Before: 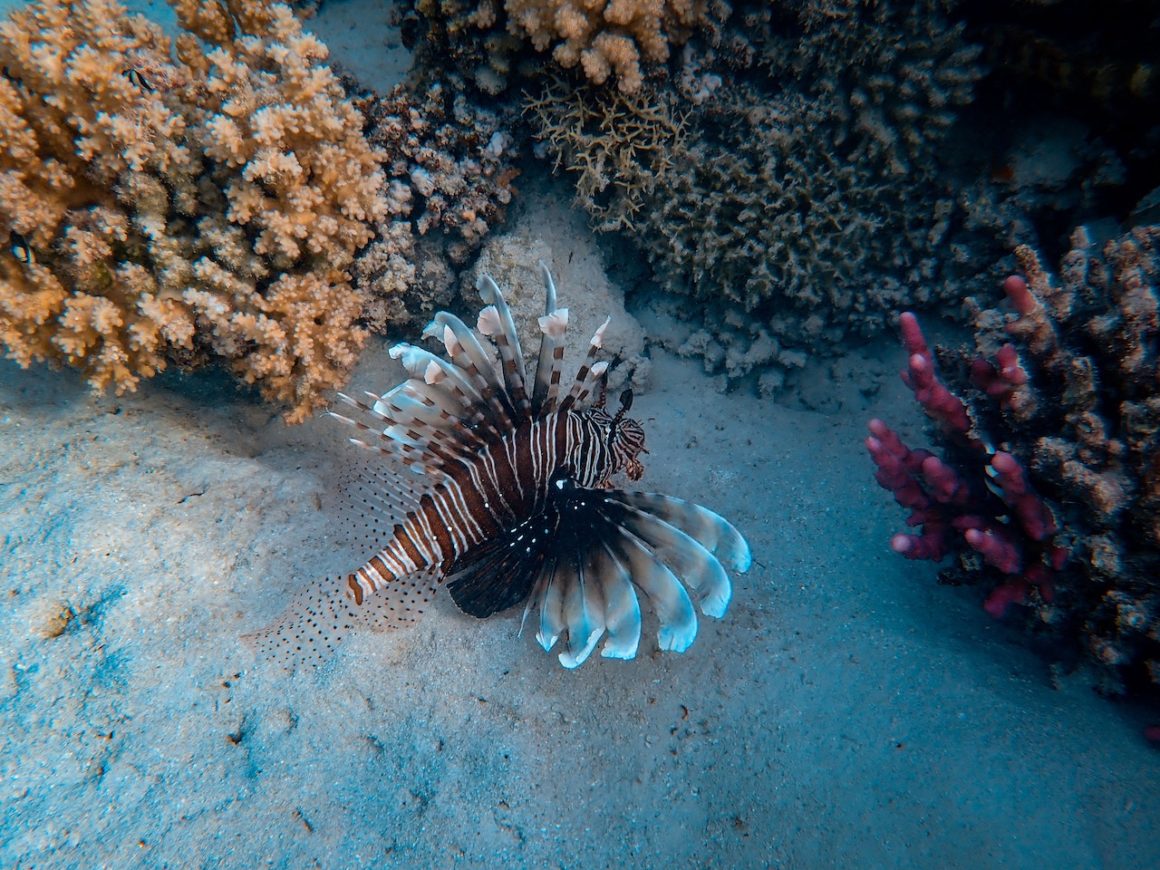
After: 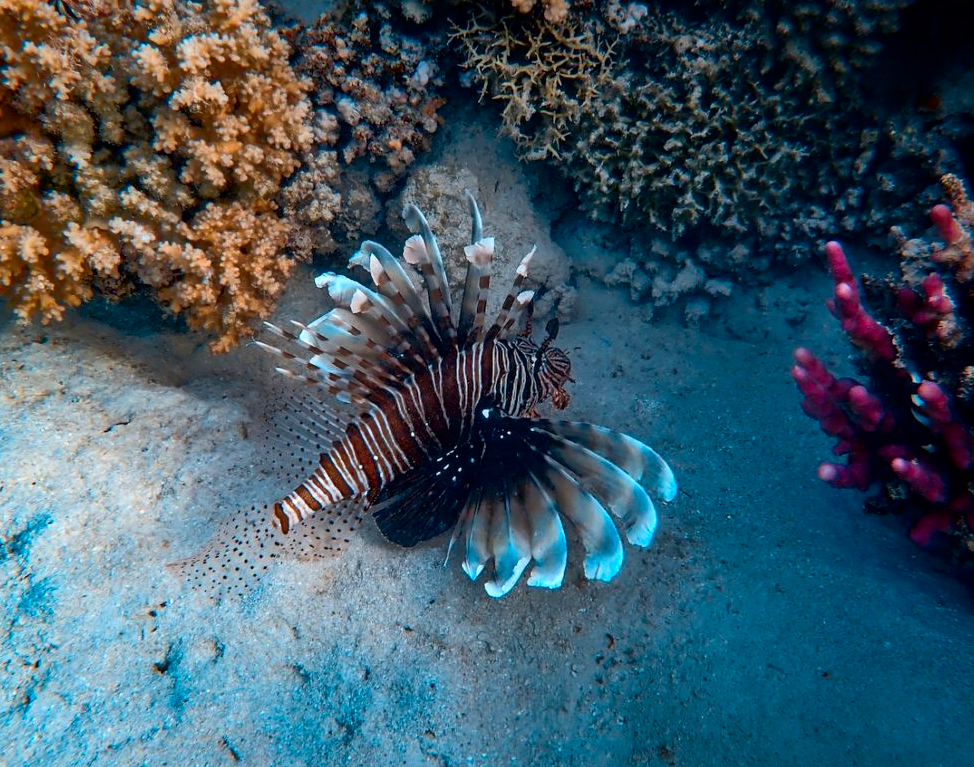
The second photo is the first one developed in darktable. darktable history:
contrast brightness saturation: contrast 0.19, brightness -0.11, saturation 0.21
crop: left 6.446%, top 8.188%, right 9.538%, bottom 3.548%
tone equalizer: -8 EV -0.528 EV, -7 EV -0.319 EV, -6 EV -0.083 EV, -5 EV 0.413 EV, -4 EV 0.985 EV, -3 EV 0.791 EV, -2 EV -0.01 EV, -1 EV 0.14 EV, +0 EV -0.012 EV, smoothing 1
